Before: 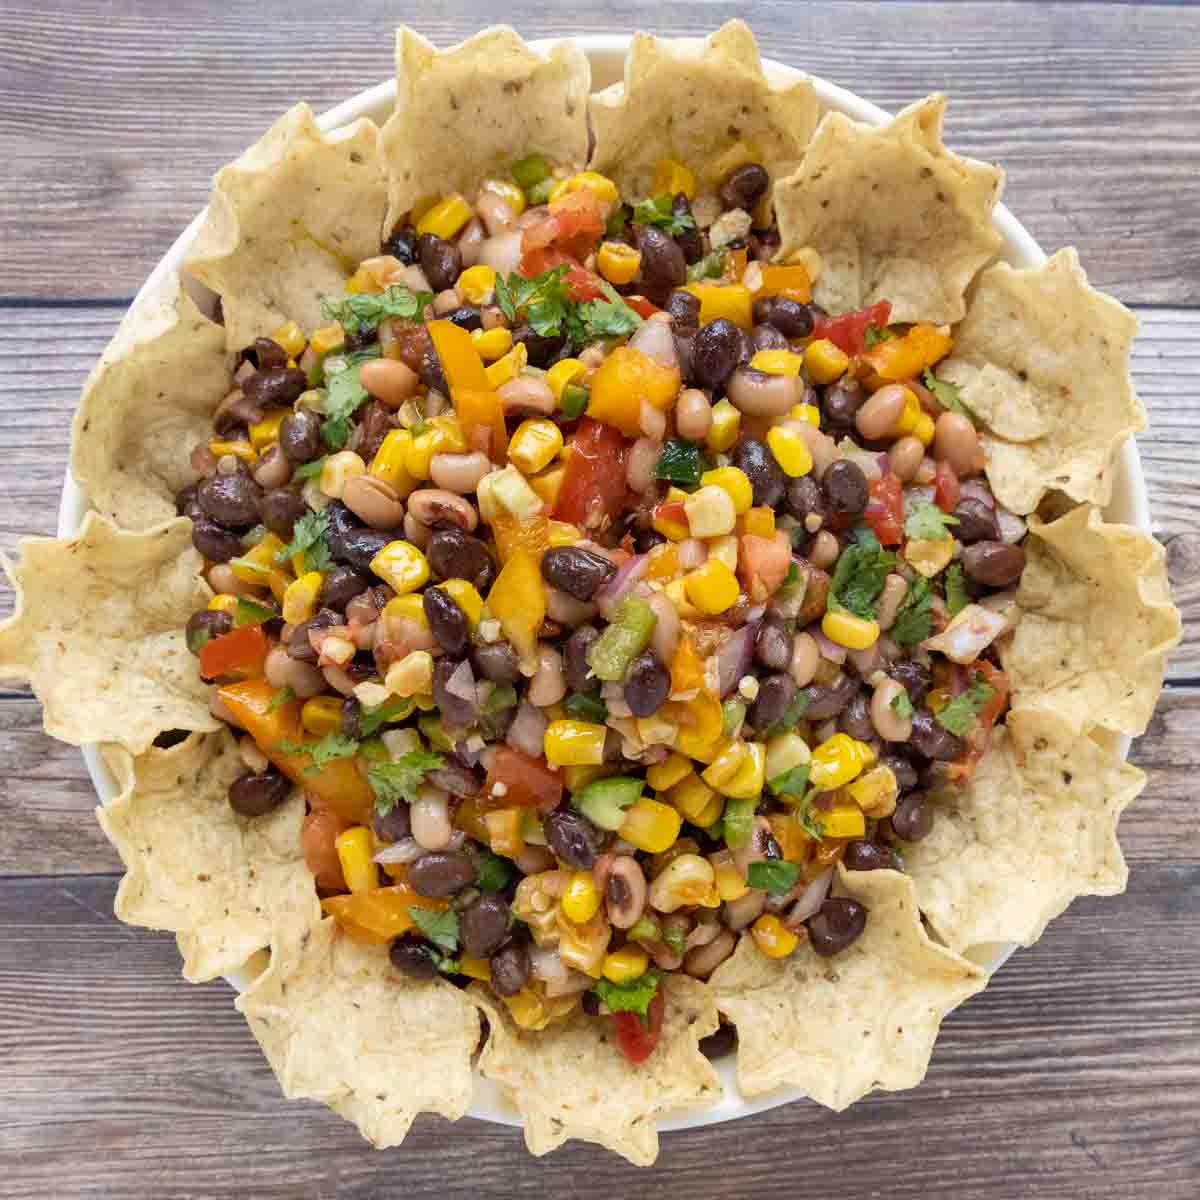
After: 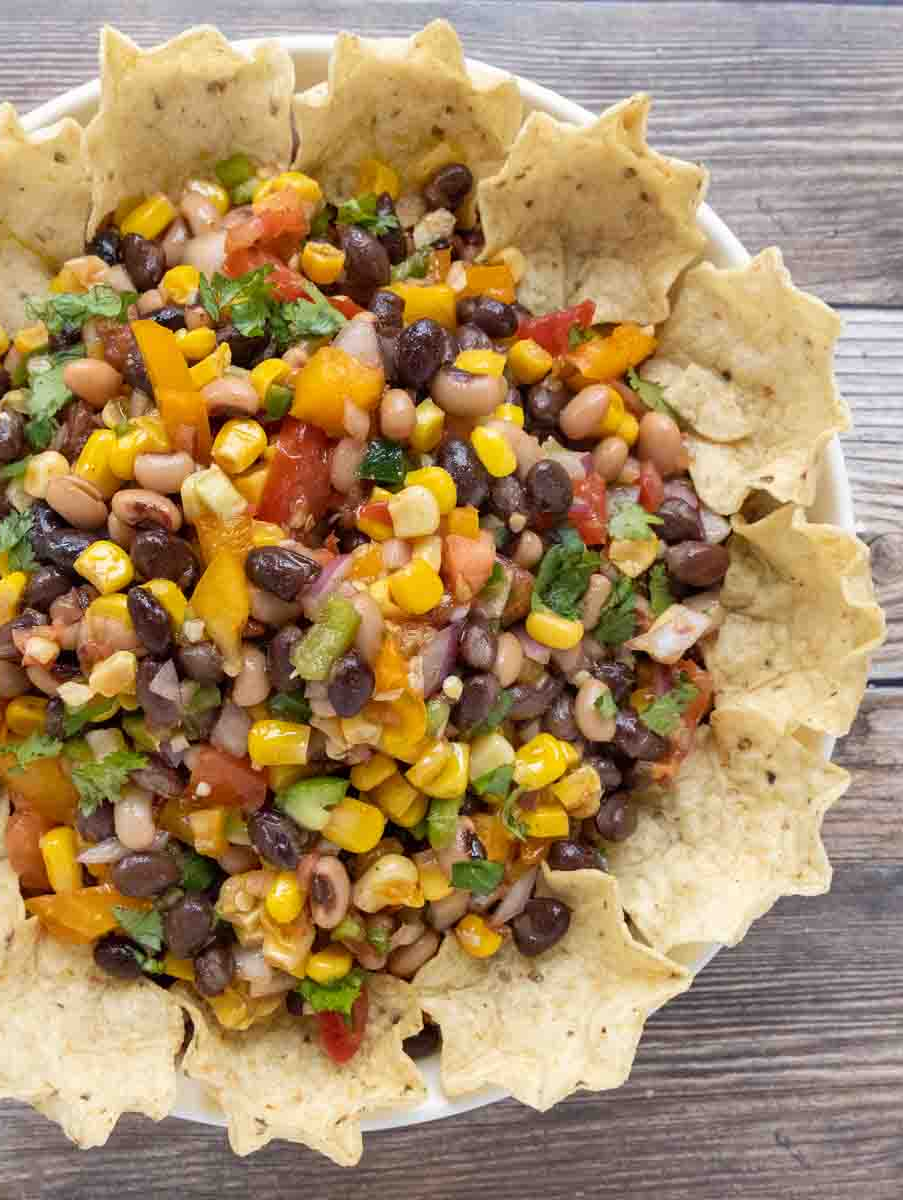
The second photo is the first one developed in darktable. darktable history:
crop and rotate: left 24.735%
